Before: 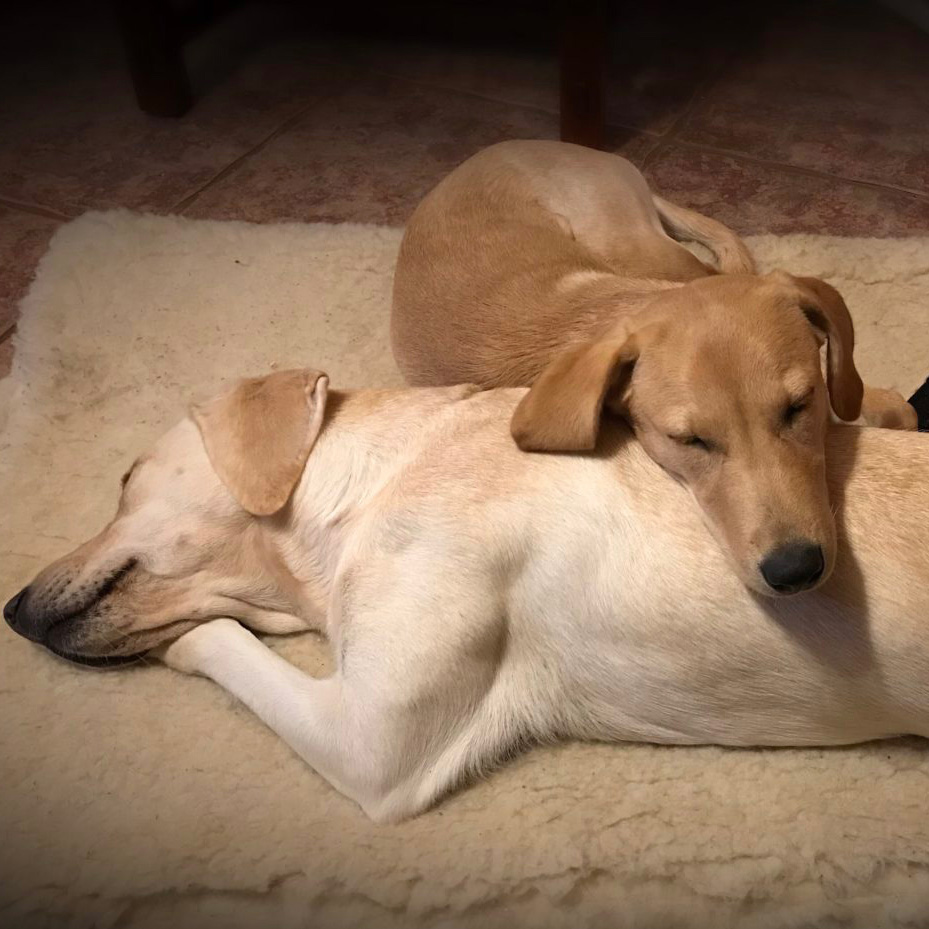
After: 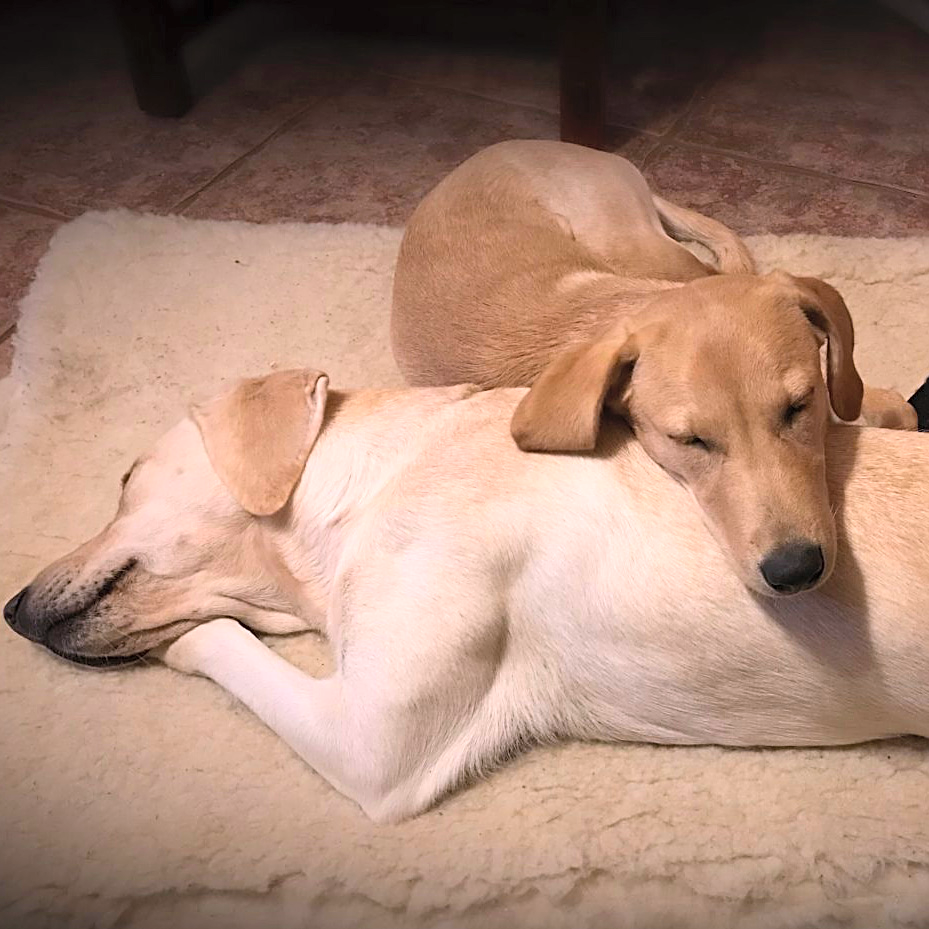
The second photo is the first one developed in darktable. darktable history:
sharpen: on, module defaults
contrast brightness saturation: contrast 0.14, brightness 0.21
white balance: red 1.05, blue 1.072
